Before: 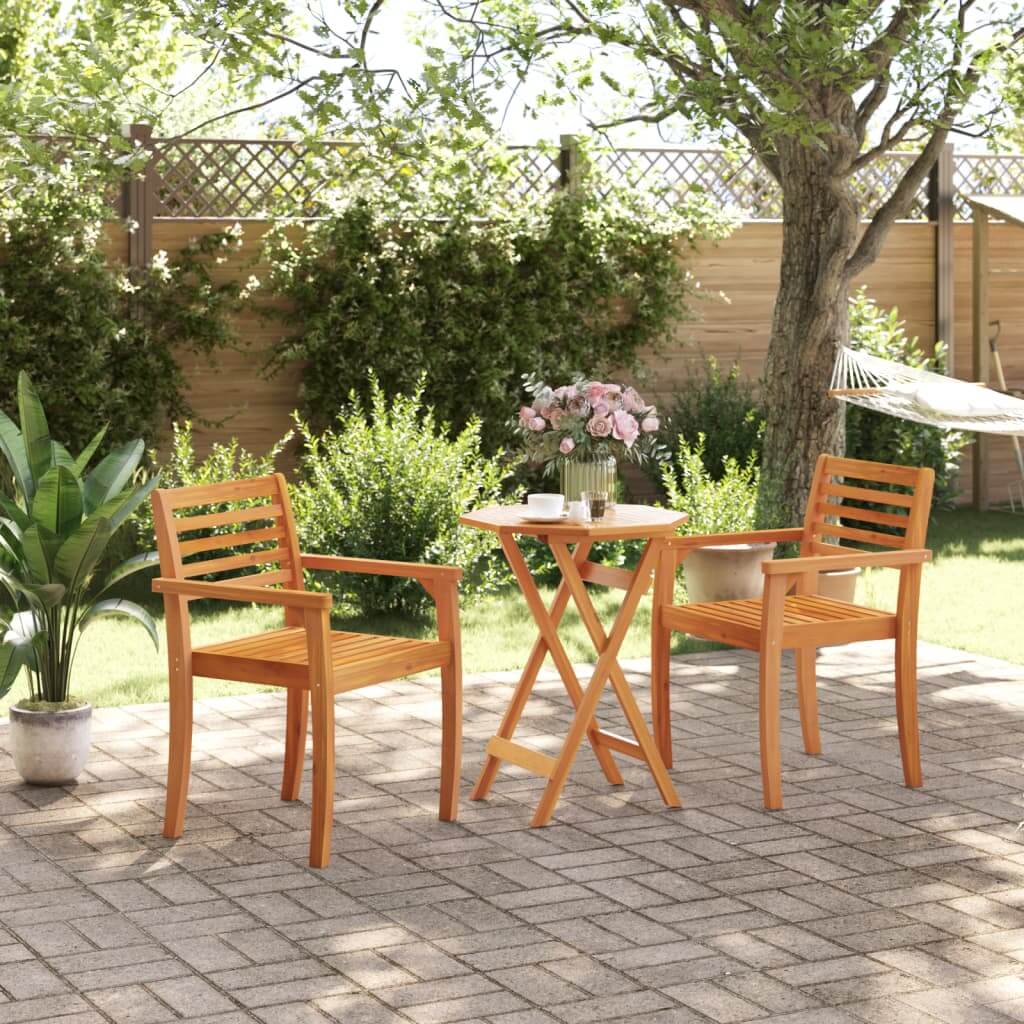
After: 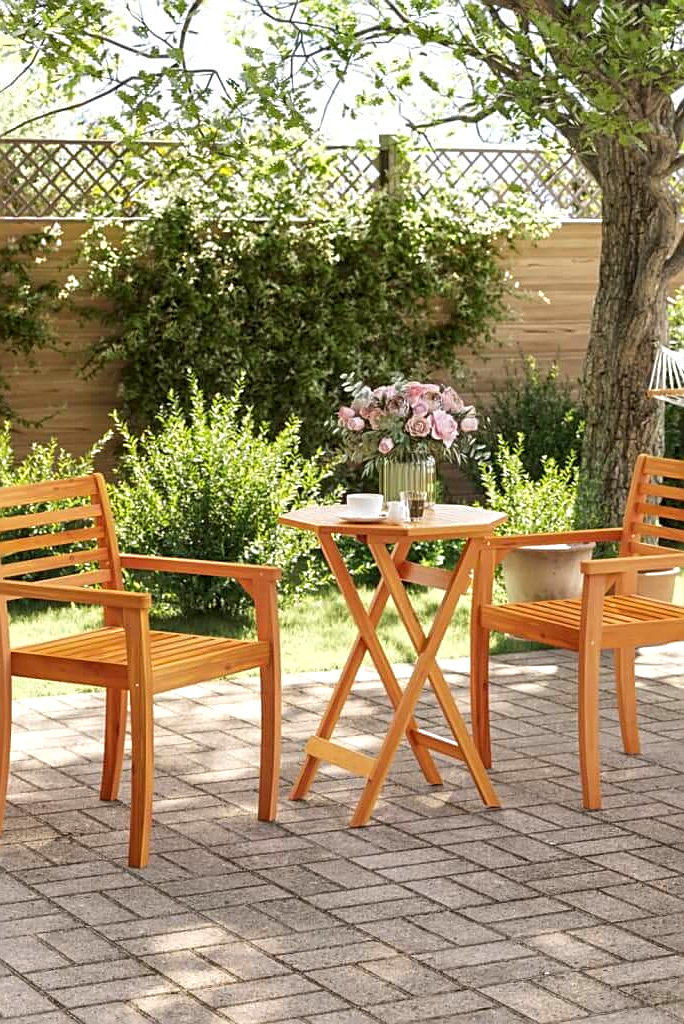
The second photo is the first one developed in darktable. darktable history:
sharpen: amount 0.6
contrast brightness saturation: saturation 0.18
local contrast: on, module defaults
crop and rotate: left 17.732%, right 15.423%
